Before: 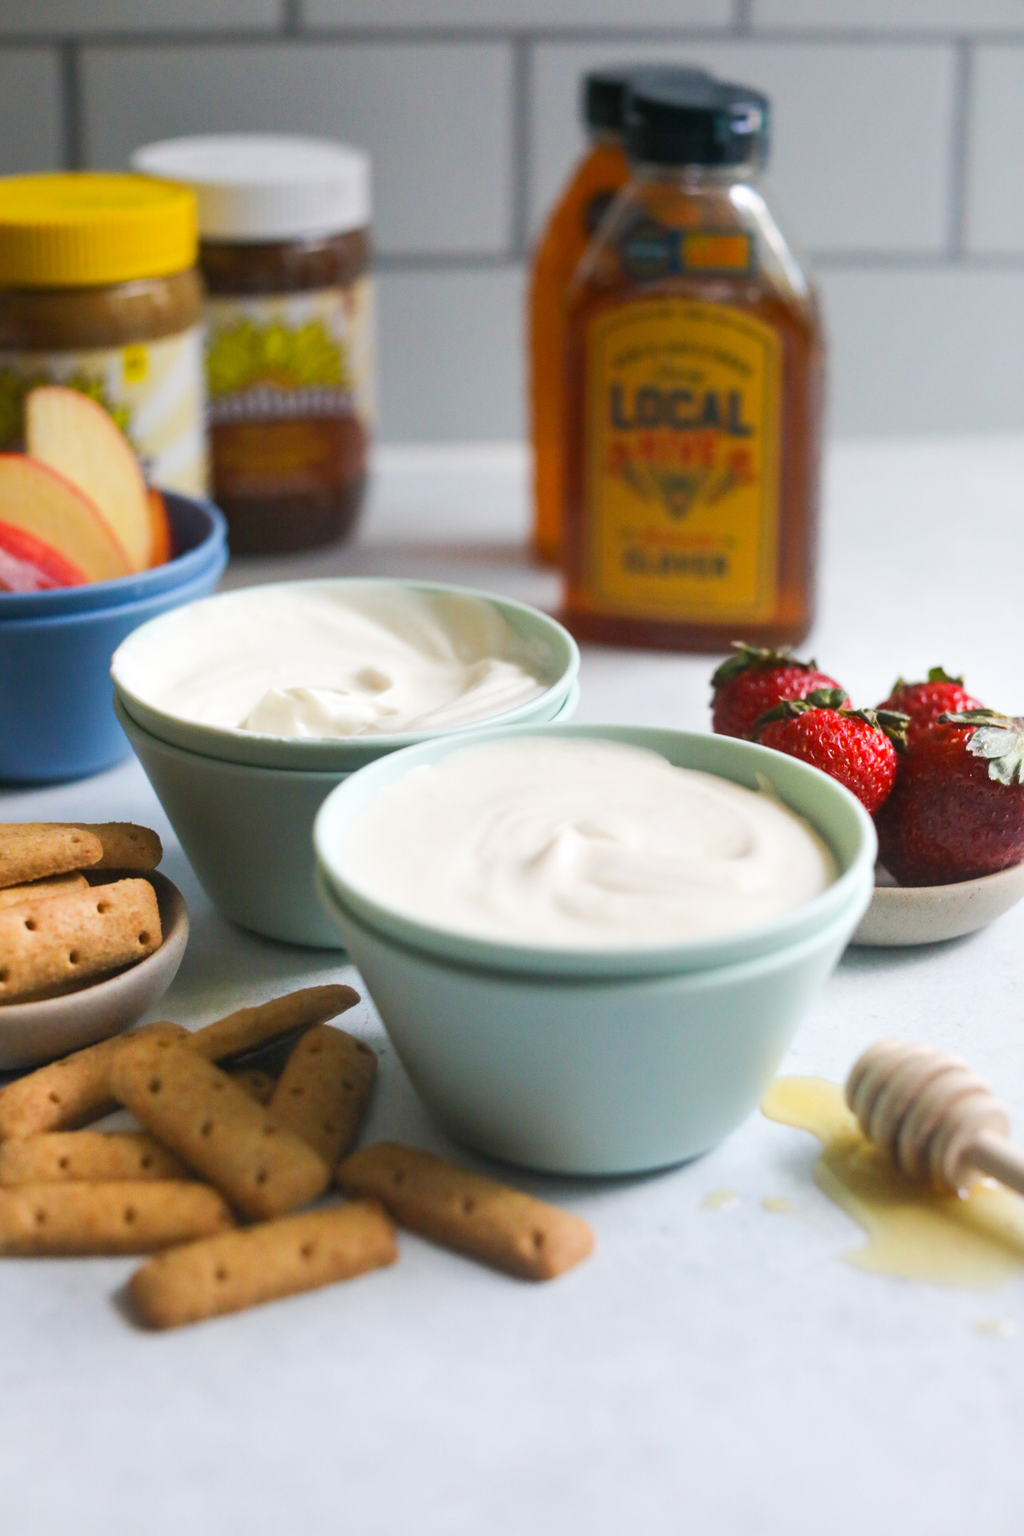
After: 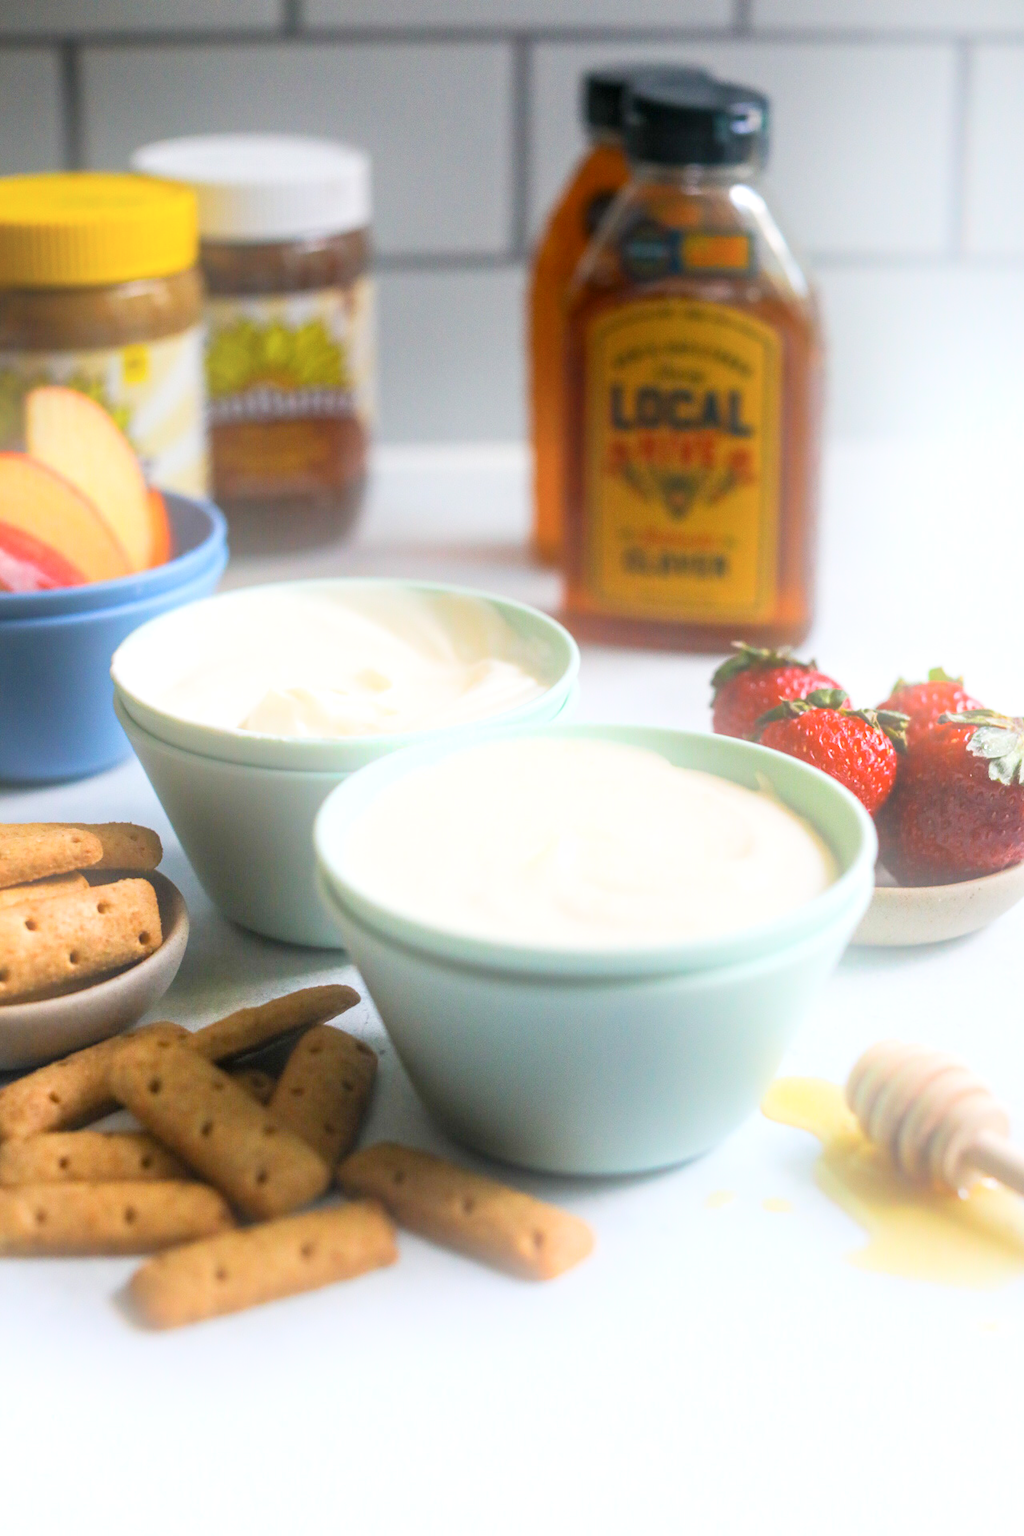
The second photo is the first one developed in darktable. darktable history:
local contrast: on, module defaults
white balance: emerald 1
exposure: exposure 0.127 EV, compensate highlight preservation false
bloom: on, module defaults
